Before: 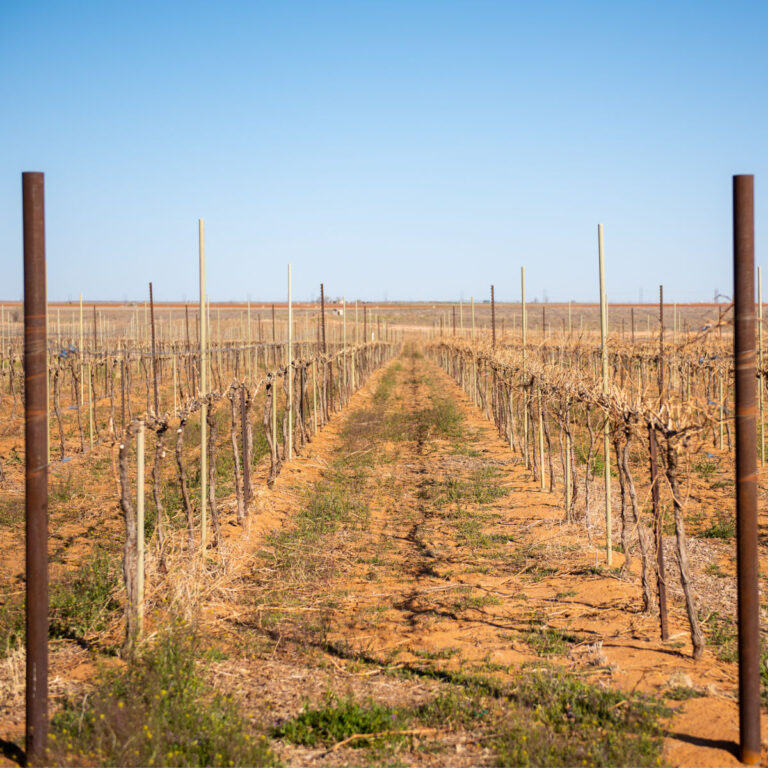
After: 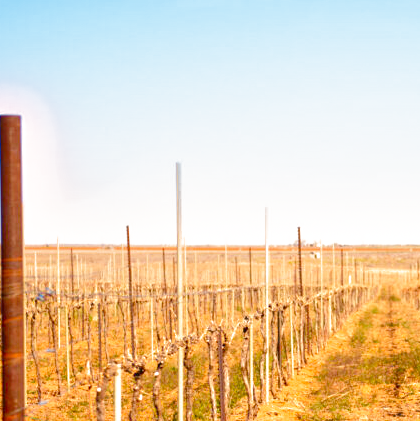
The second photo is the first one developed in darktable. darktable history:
exposure: exposure 1.223 EV, compensate highlight preservation false
filmic rgb: black relative exposure -16 EV, threshold -0.33 EV, transition 3.19 EV, structure ↔ texture 100%, target black luminance 0%, hardness 7.57, latitude 72.96%, contrast 0.908, highlights saturation mix 10%, shadows ↔ highlights balance -0.38%, add noise in highlights 0, preserve chrominance no, color science v4 (2020), iterations of high-quality reconstruction 10, enable highlight reconstruction true
color balance rgb: shadows lift › chroma 2%, shadows lift › hue 247.2°, power › chroma 0.3%, power › hue 25.2°, highlights gain › chroma 3%, highlights gain › hue 60°, global offset › luminance 0.75%, perceptual saturation grading › global saturation 20%, perceptual saturation grading › highlights -20%, perceptual saturation grading › shadows 30%, global vibrance 20%
crop and rotate: left 3.047%, top 7.509%, right 42.236%, bottom 37.598%
contrast brightness saturation: contrast 0.07, brightness -0.14, saturation 0.11
